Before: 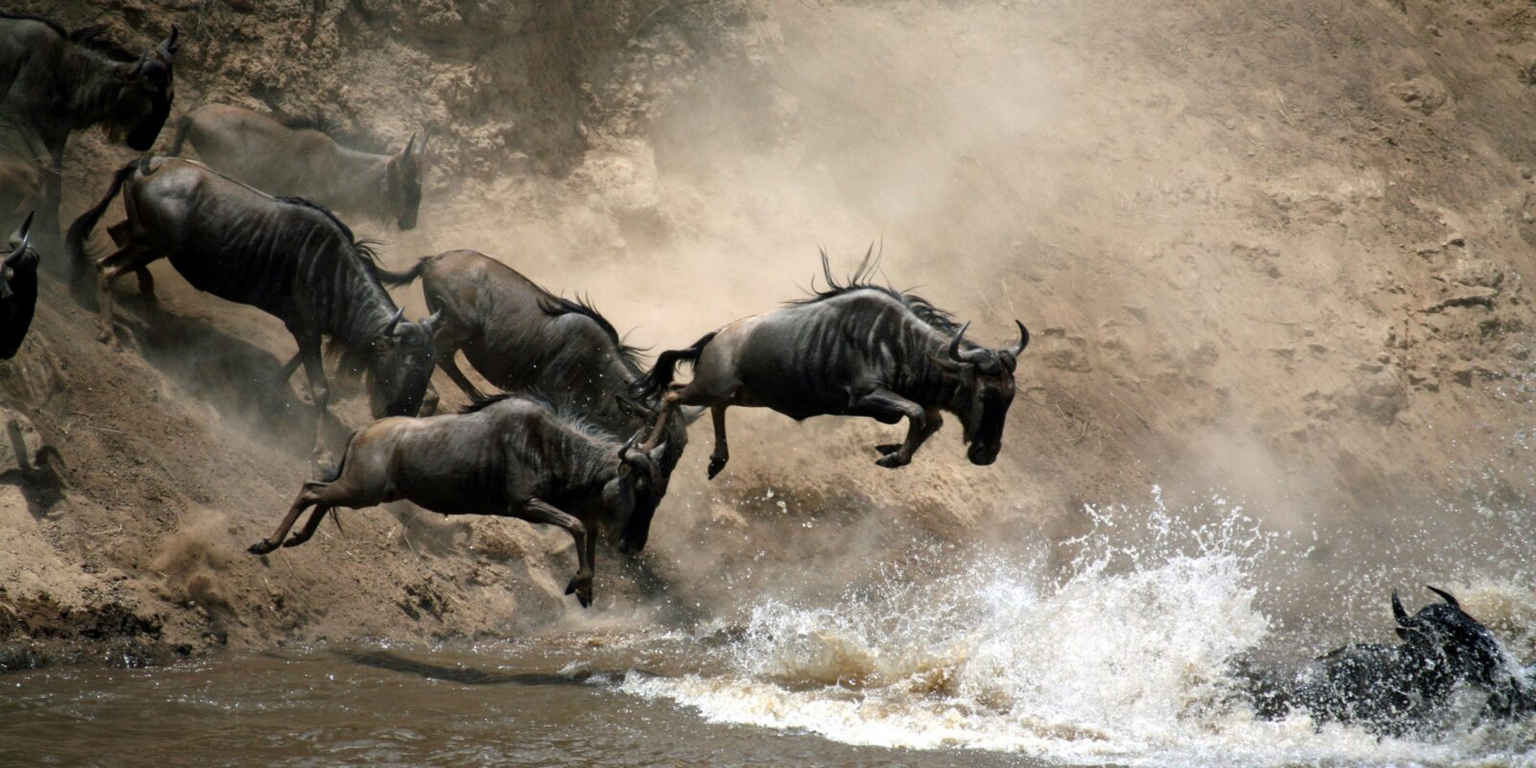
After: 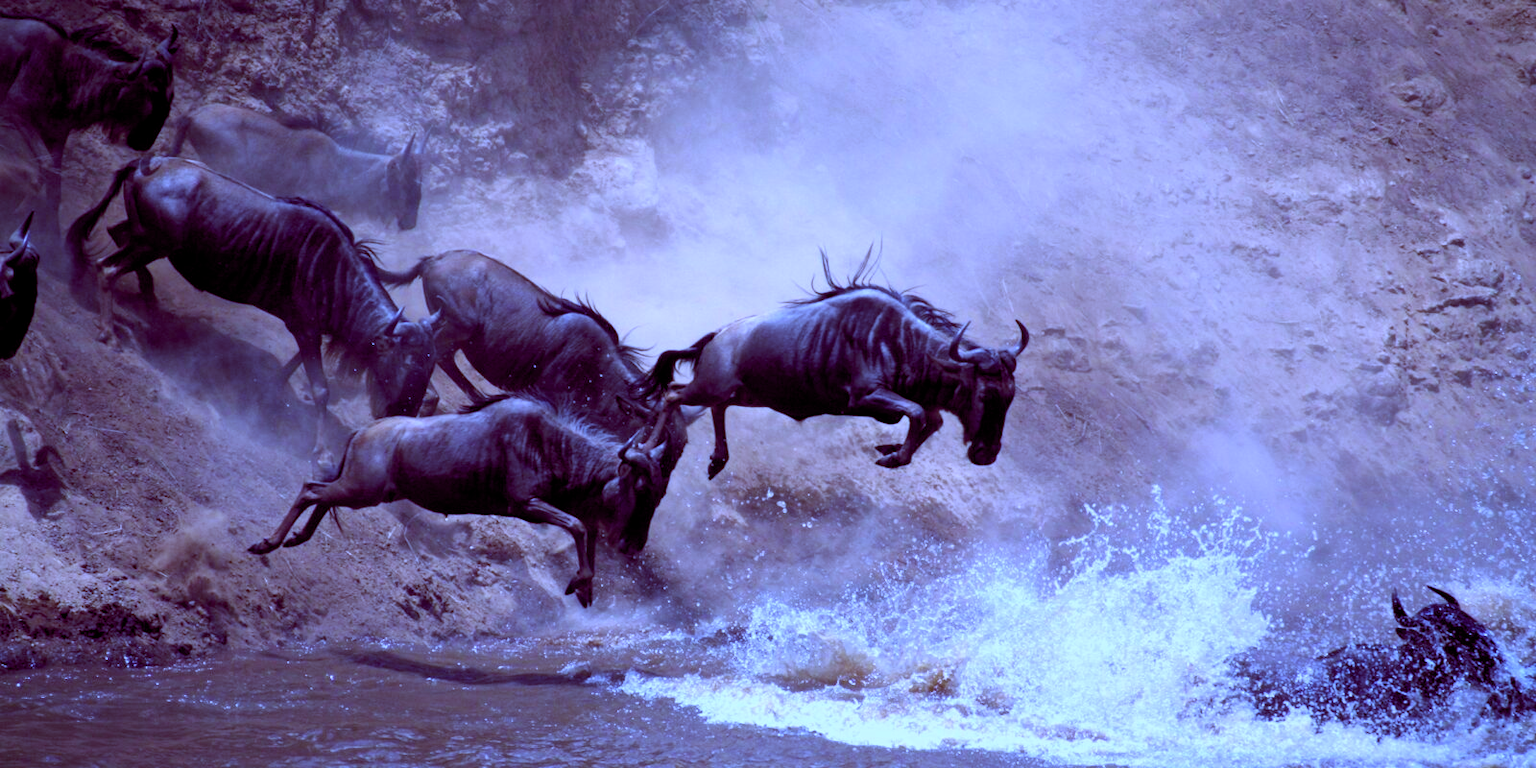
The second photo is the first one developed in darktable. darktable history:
white balance: red 0.766, blue 1.537
color balance rgb: shadows lift › chroma 6.43%, shadows lift › hue 305.74°, highlights gain › chroma 2.43%, highlights gain › hue 35.74°, global offset › chroma 0.28%, global offset › hue 320.29°, linear chroma grading › global chroma 5.5%, perceptual saturation grading › global saturation 30%, contrast 5.15%
fill light: on, module defaults
